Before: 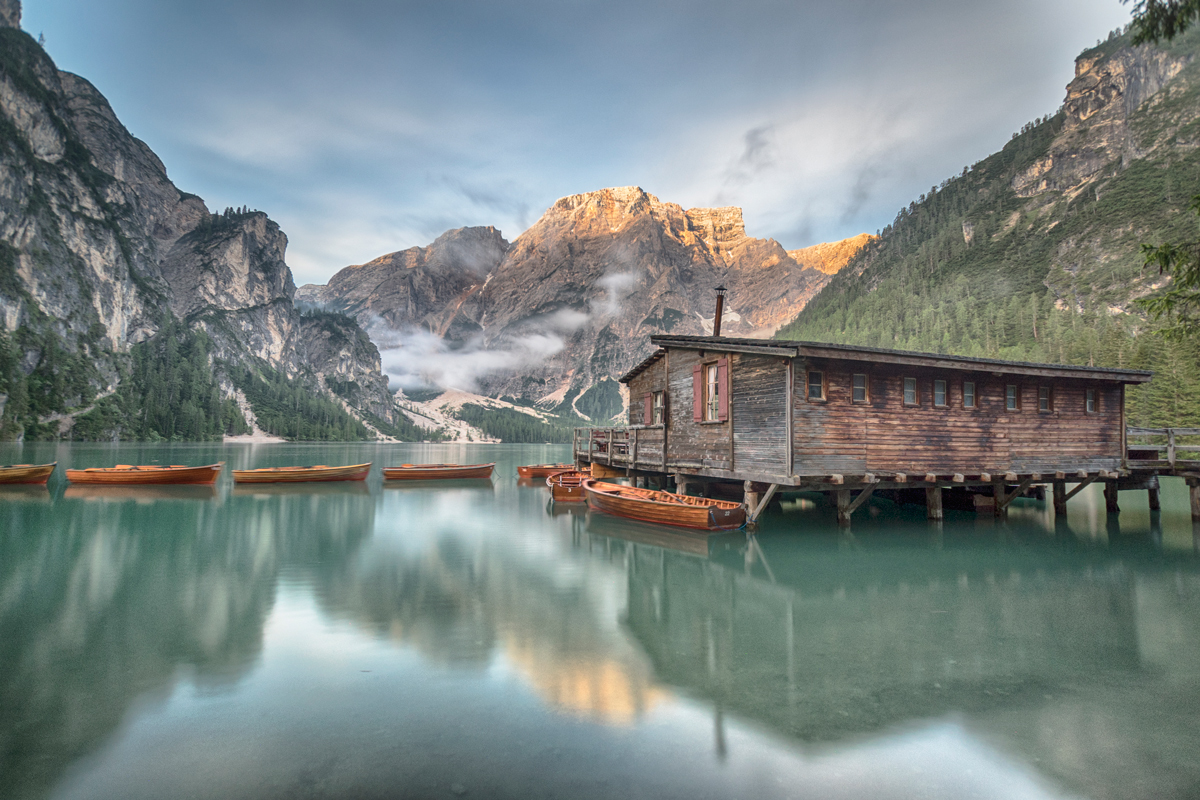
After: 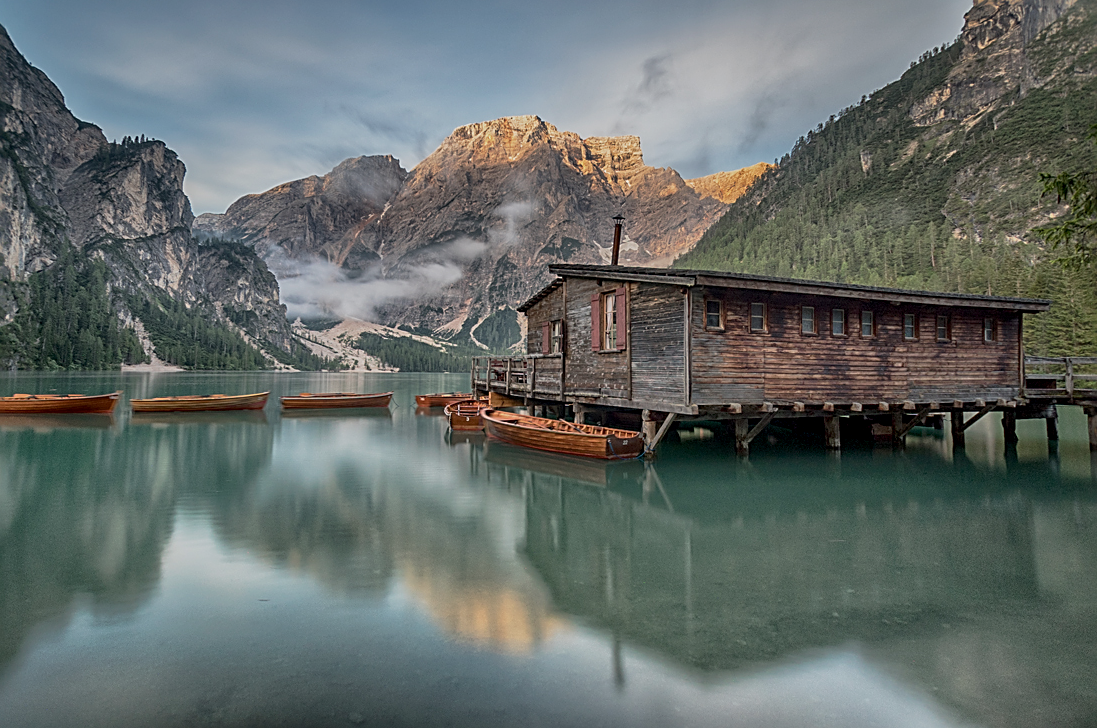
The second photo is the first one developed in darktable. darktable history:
exposure: black level correction 0.009, exposure -0.624 EV, compensate highlight preservation false
crop and rotate: left 8.5%, top 8.876%
sharpen: amount 0.742
